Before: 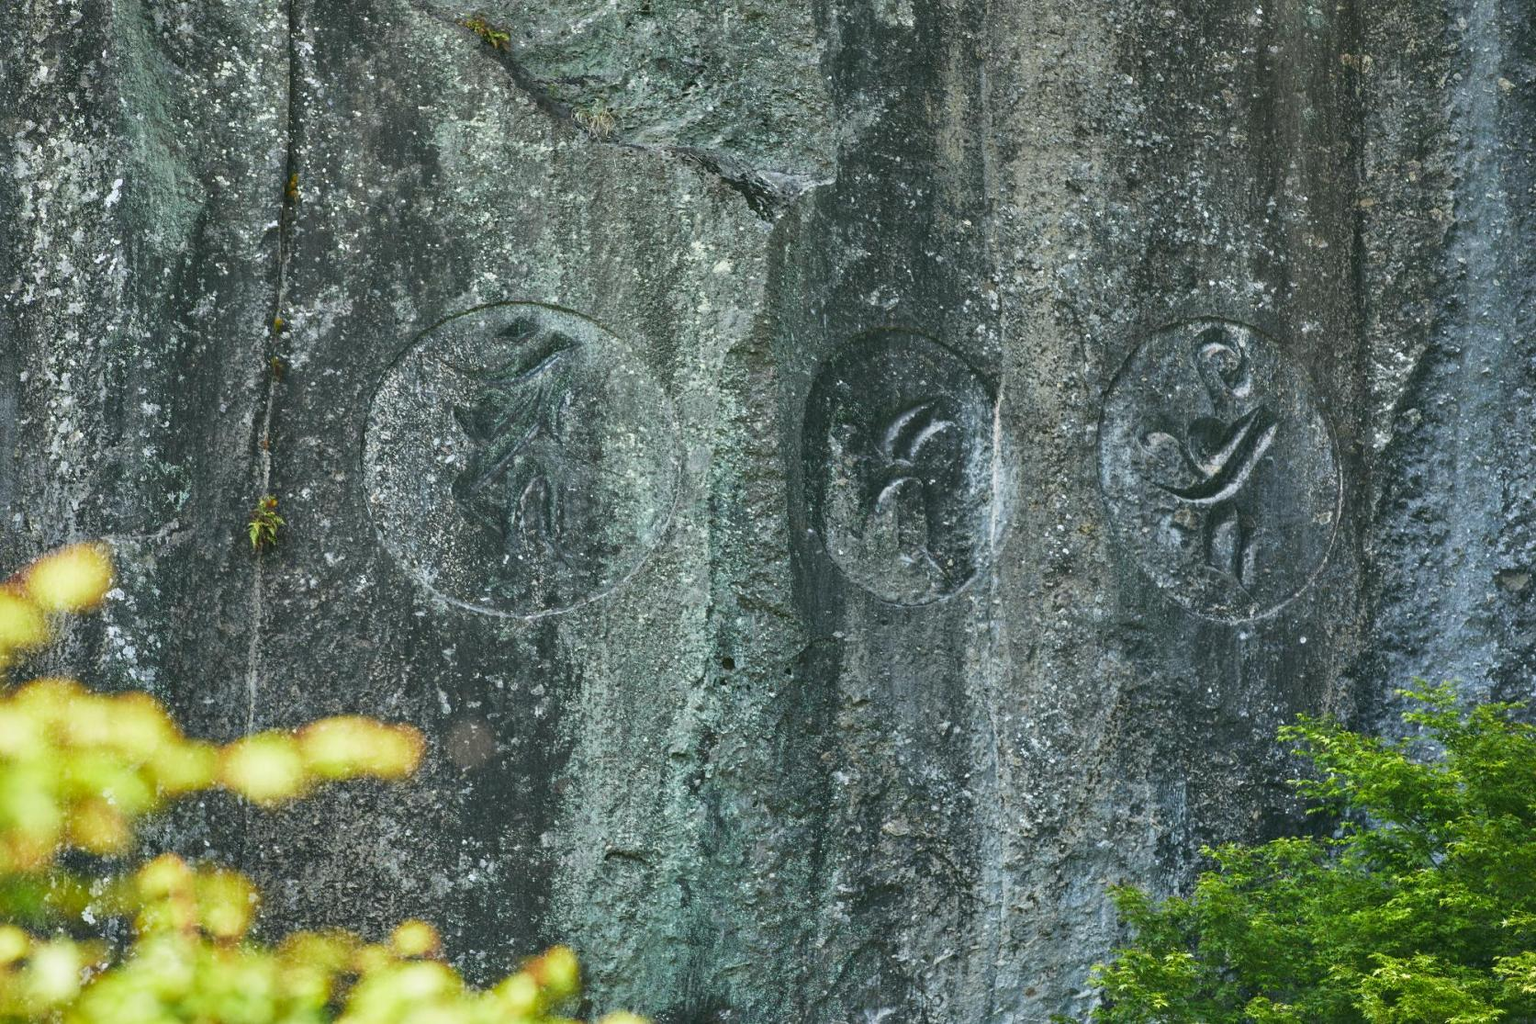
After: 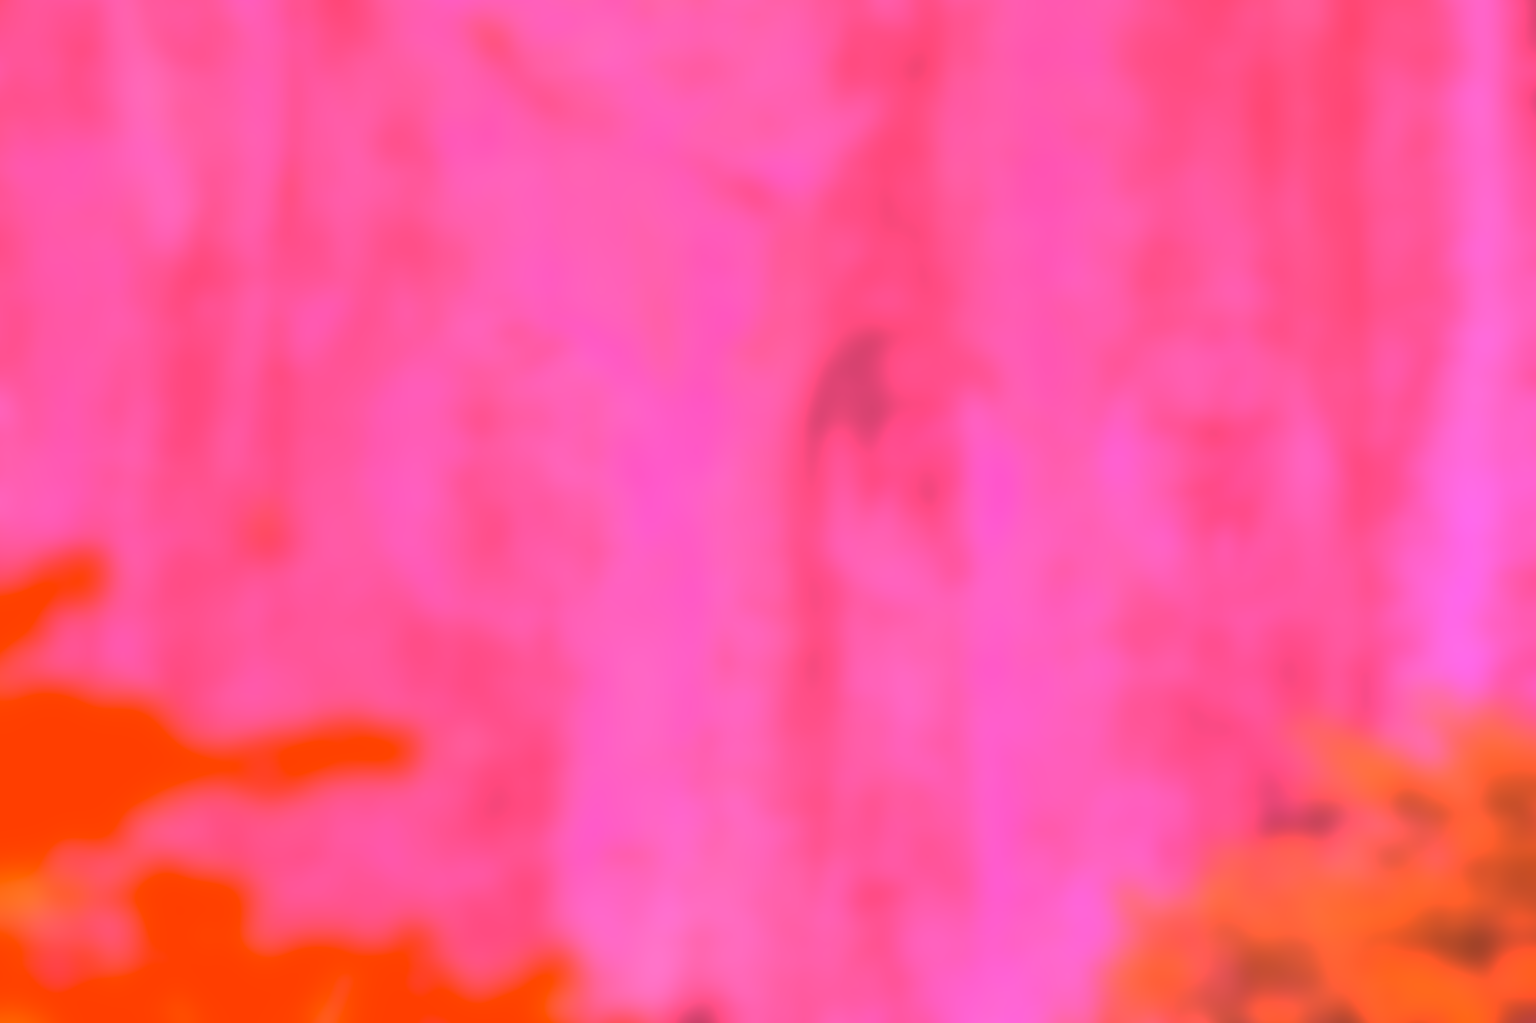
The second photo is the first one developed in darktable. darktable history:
lowpass: radius 16, unbound 0
white balance: red 4.26, blue 1.802
